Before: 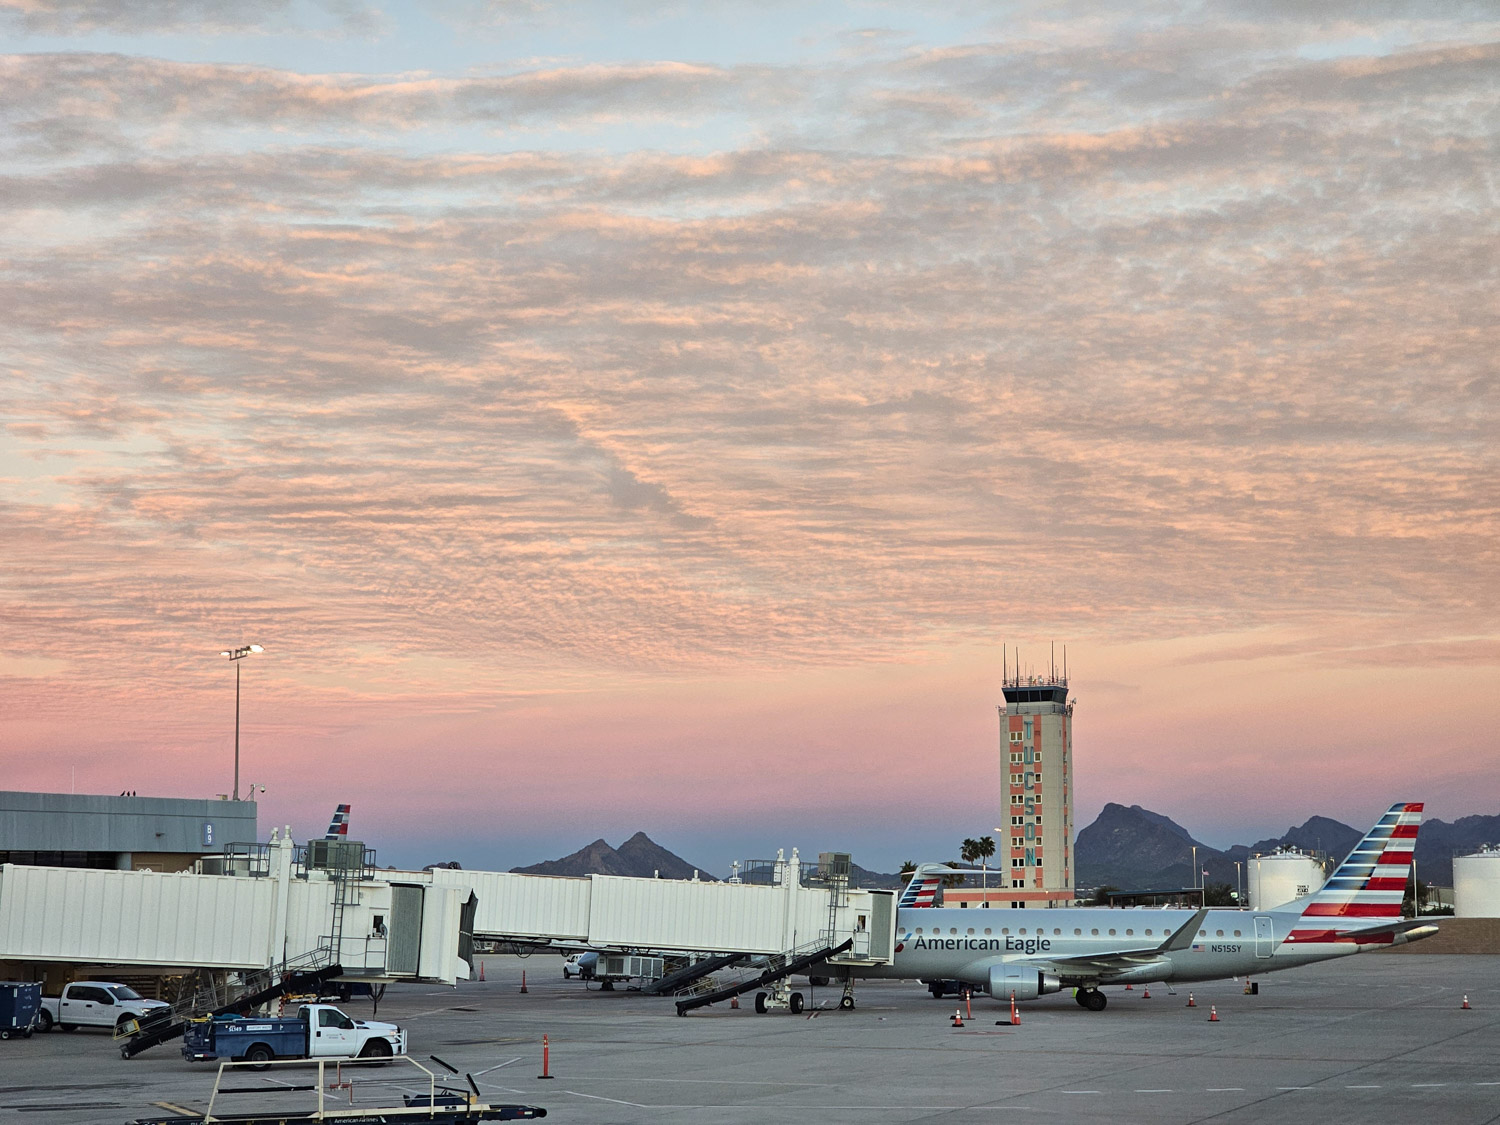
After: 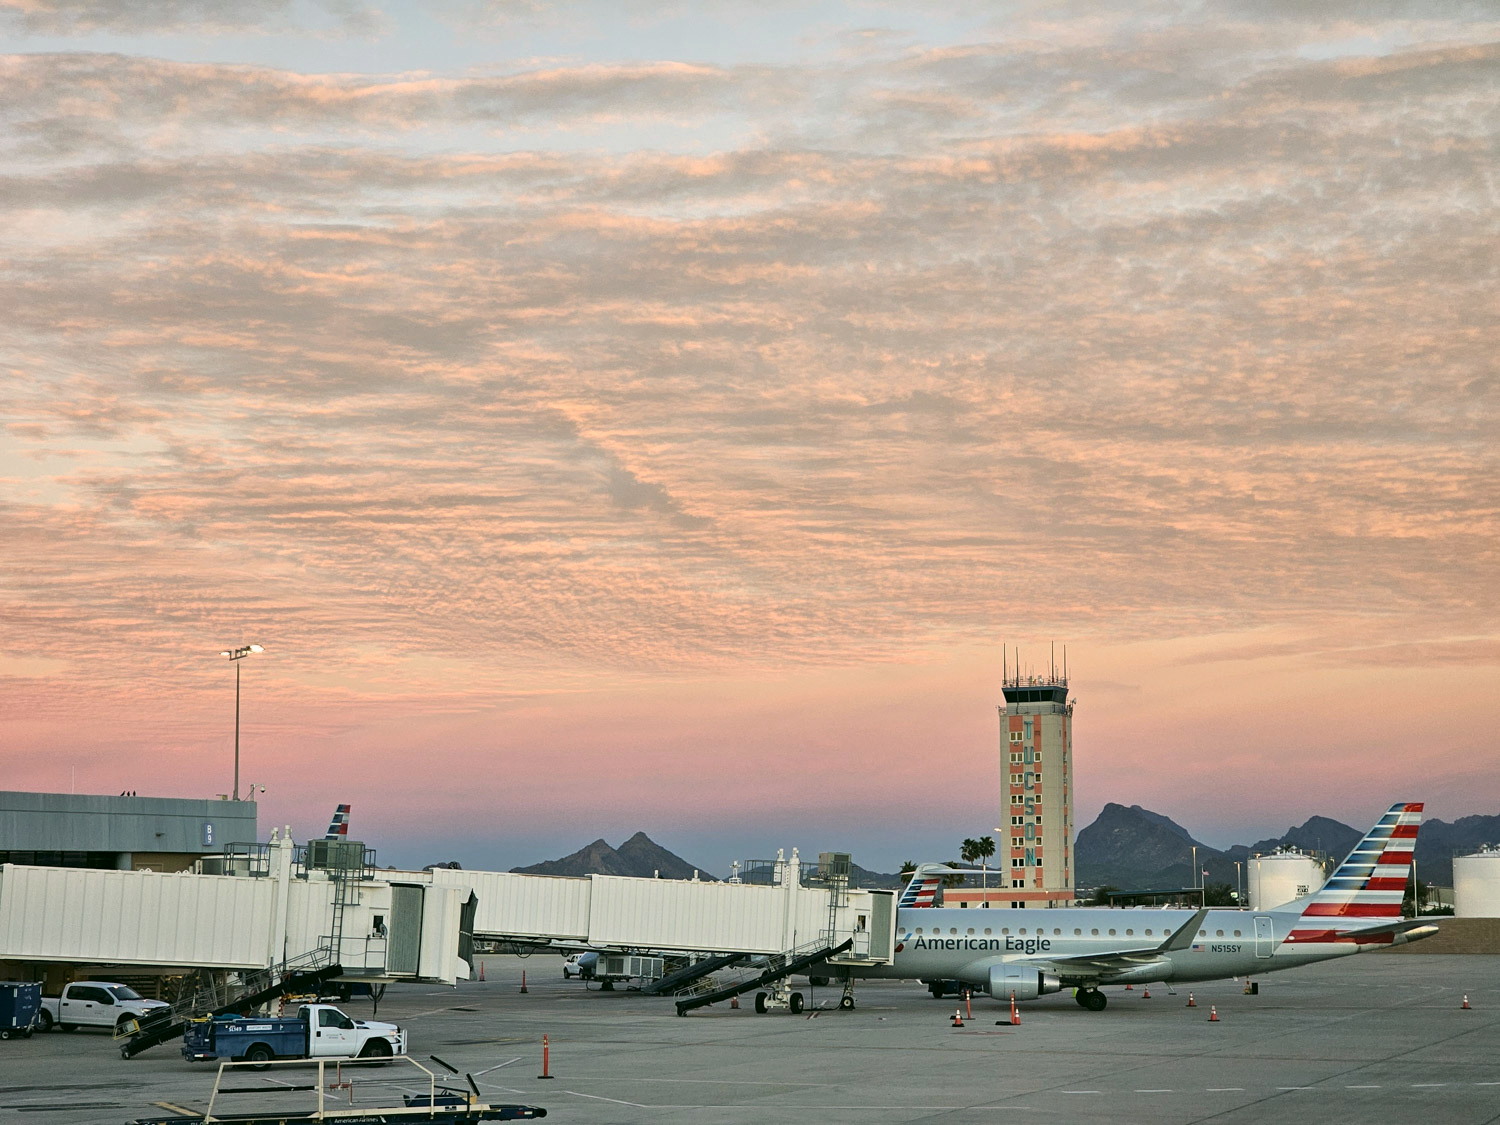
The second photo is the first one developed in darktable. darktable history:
color correction: highlights a* 4.43, highlights b* 4.97, shadows a* -8.14, shadows b* 5.05
